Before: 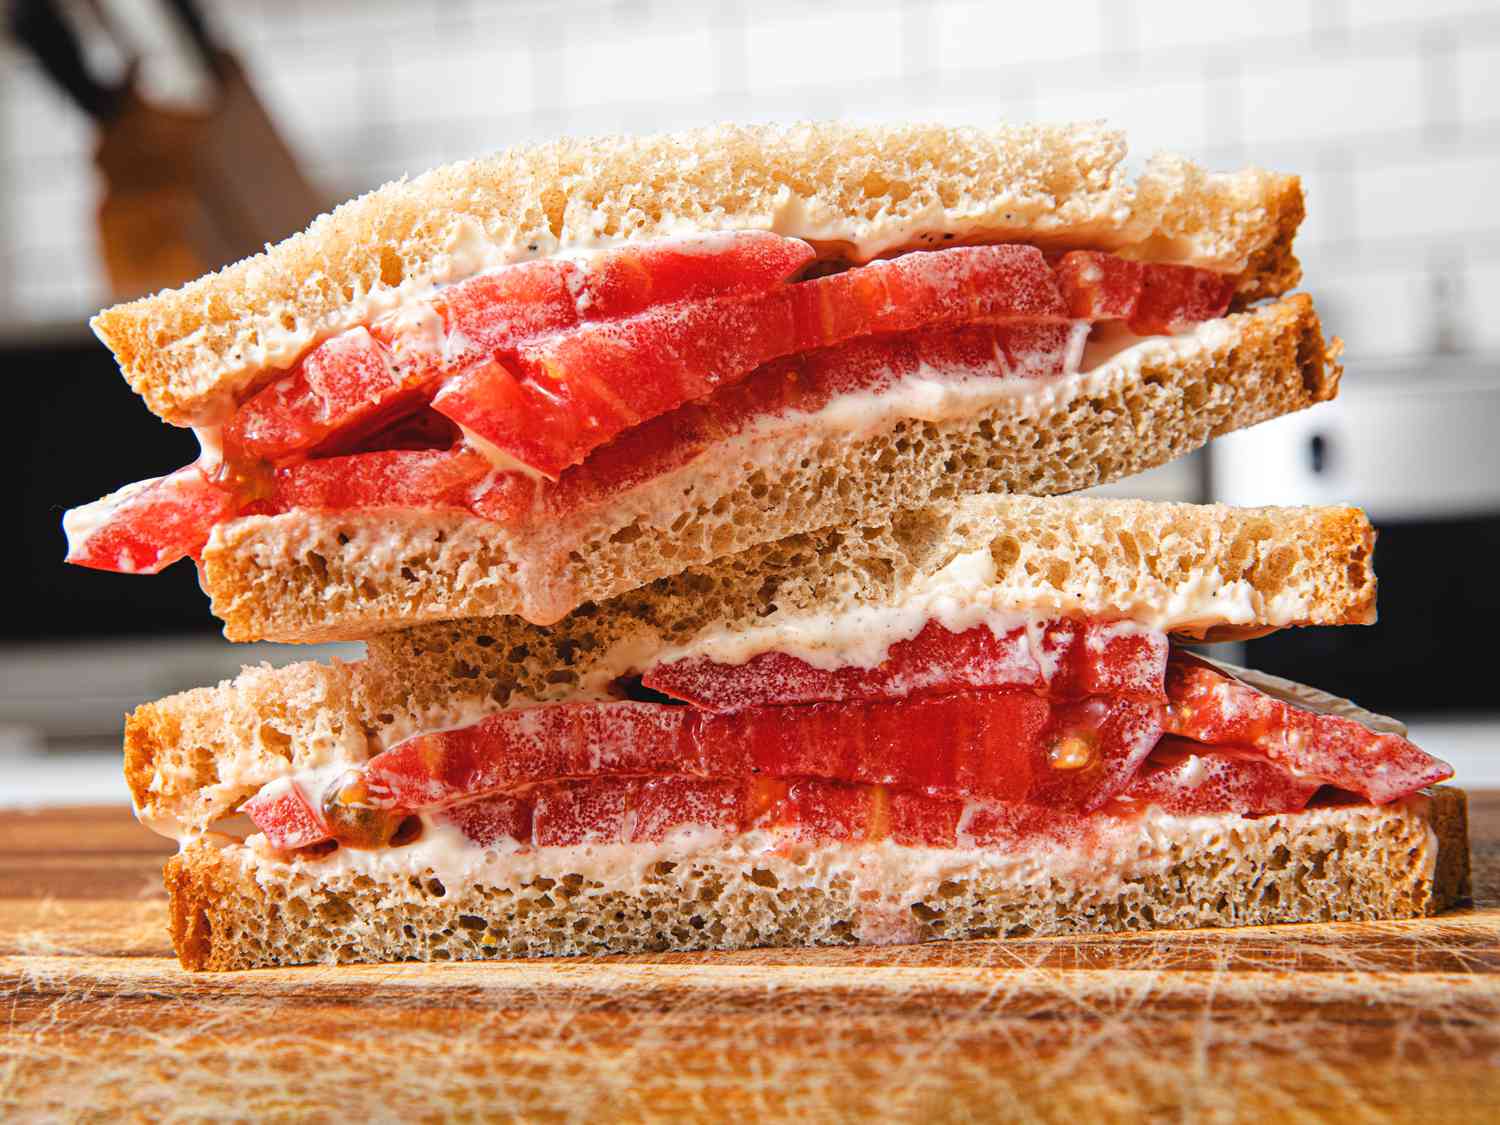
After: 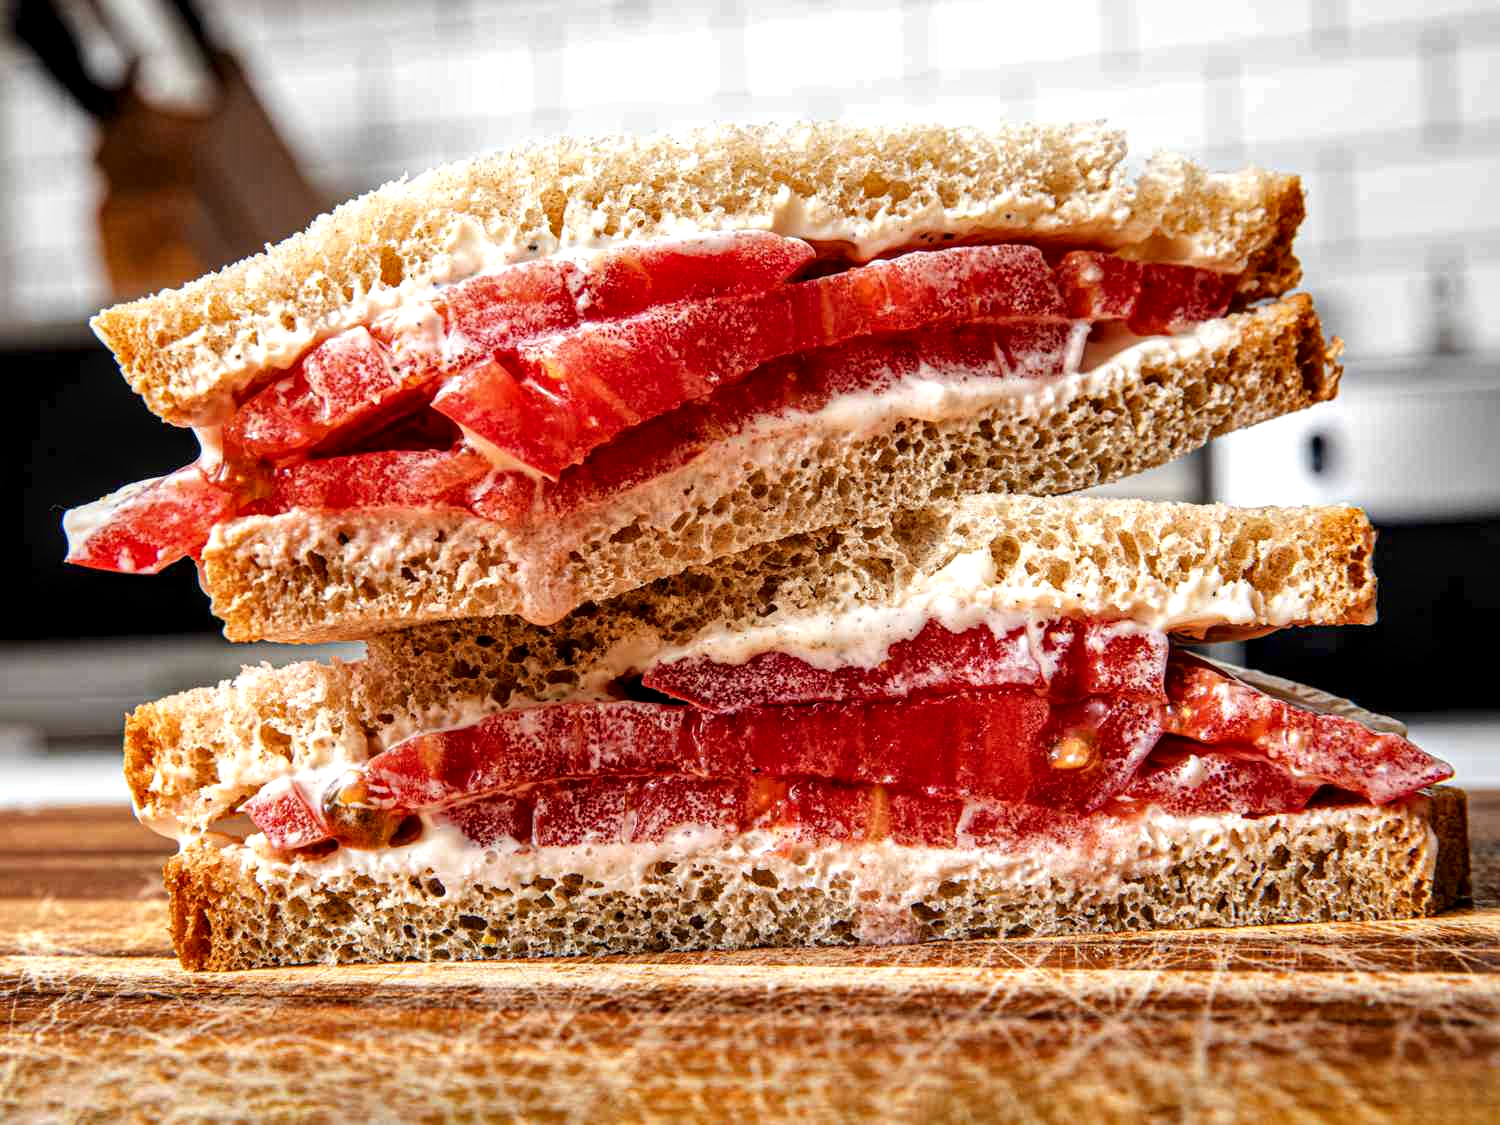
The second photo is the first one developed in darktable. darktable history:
shadows and highlights: shadows 29.72, highlights -30.46, low approximation 0.01, soften with gaussian
local contrast: highlights 60%, shadows 59%, detail 160%
